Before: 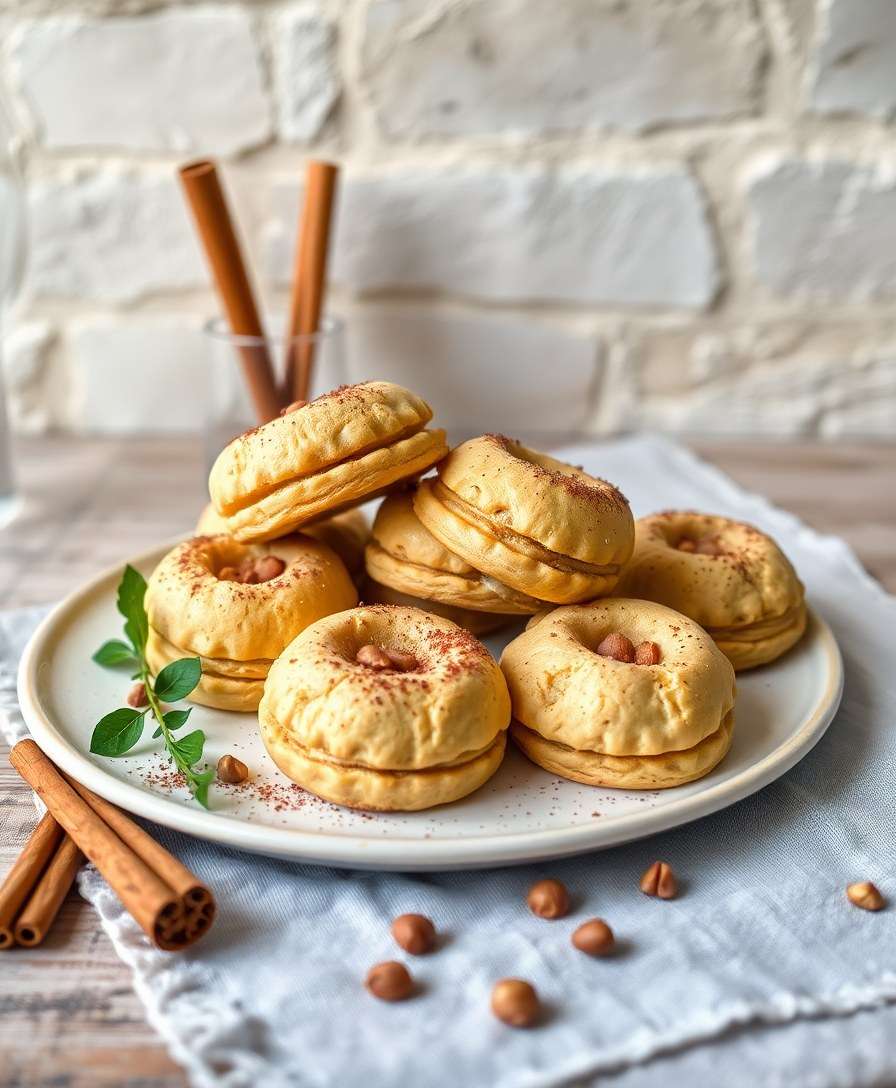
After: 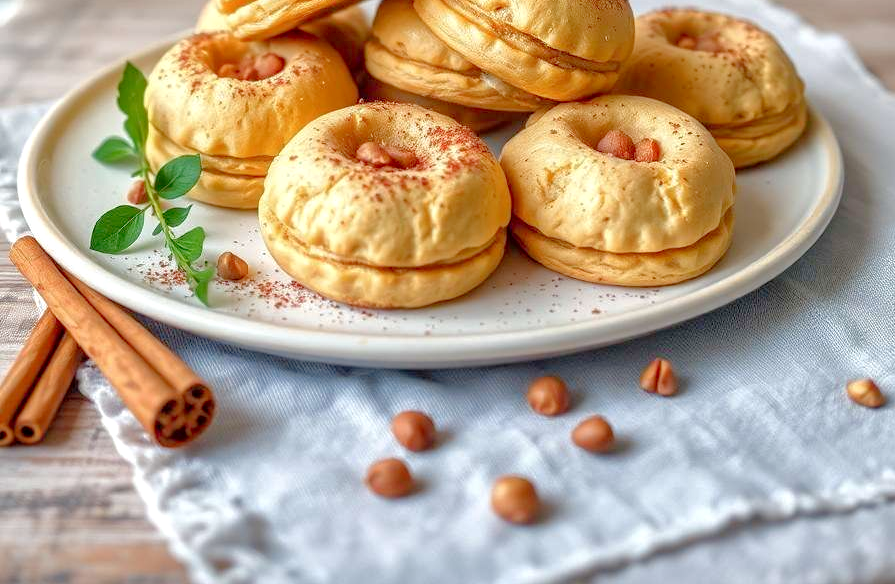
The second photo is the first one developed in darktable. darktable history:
tone curve: curves: ch0 [(0, 0) (0.004, 0.008) (0.077, 0.156) (0.169, 0.29) (0.774, 0.774) (1, 1)], color space Lab, linked channels, preserve colors none
contrast brightness saturation: saturation -0.04
local contrast: on, module defaults
crop and rotate: top 46.237%
